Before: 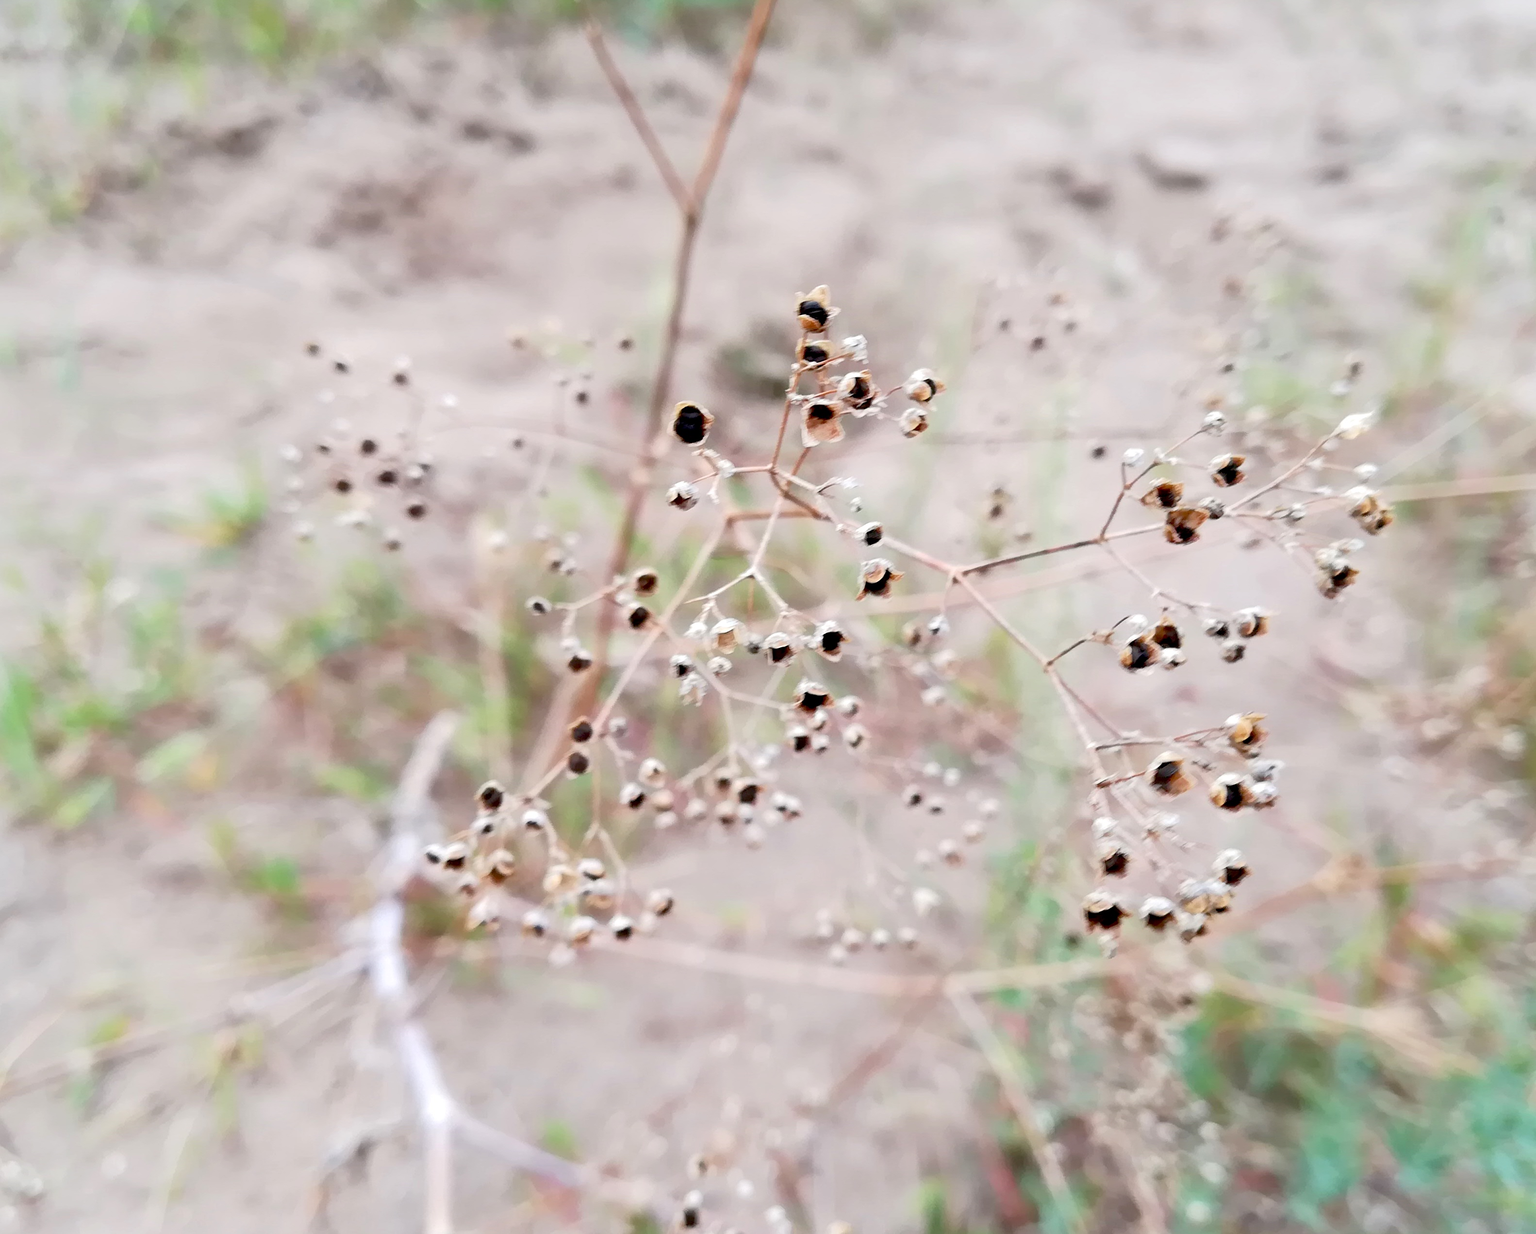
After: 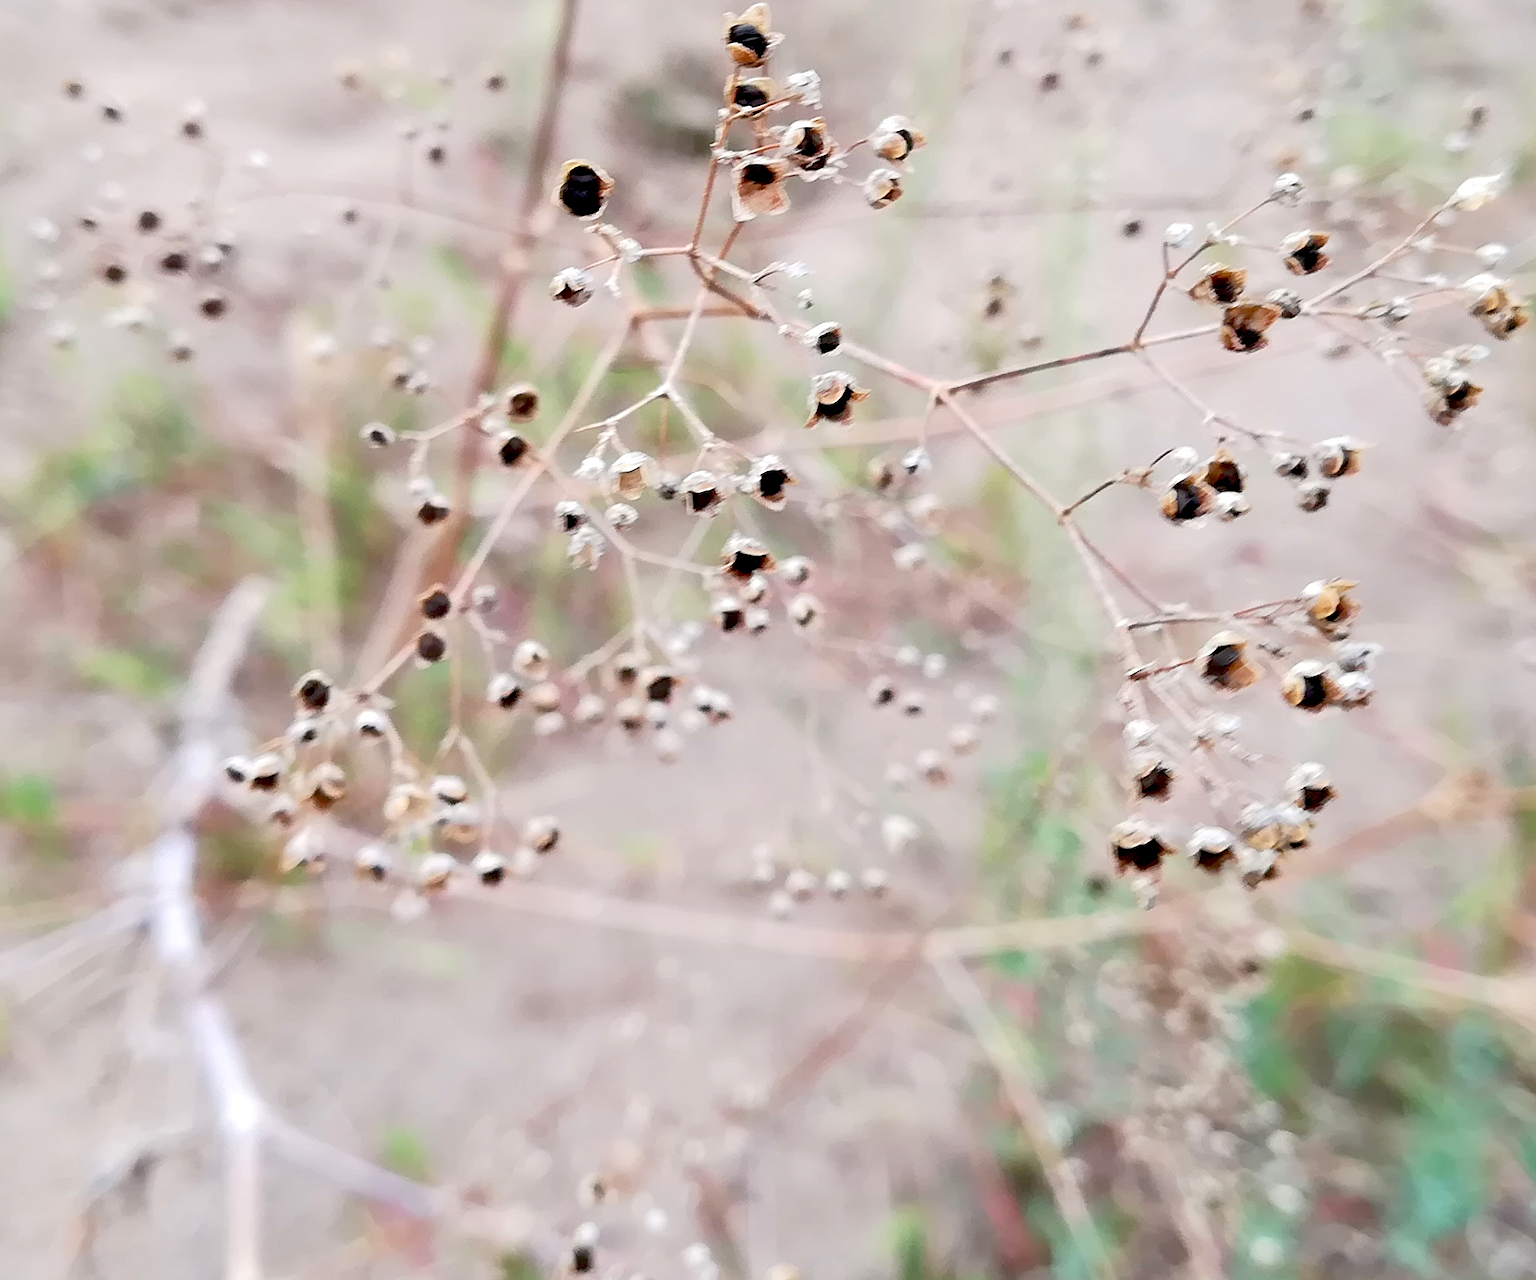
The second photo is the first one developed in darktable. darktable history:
sharpen: on, module defaults
crop: left 16.826%, top 22.96%, right 8.908%
tone equalizer: smoothing diameter 24.84%, edges refinement/feathering 9.1, preserve details guided filter
